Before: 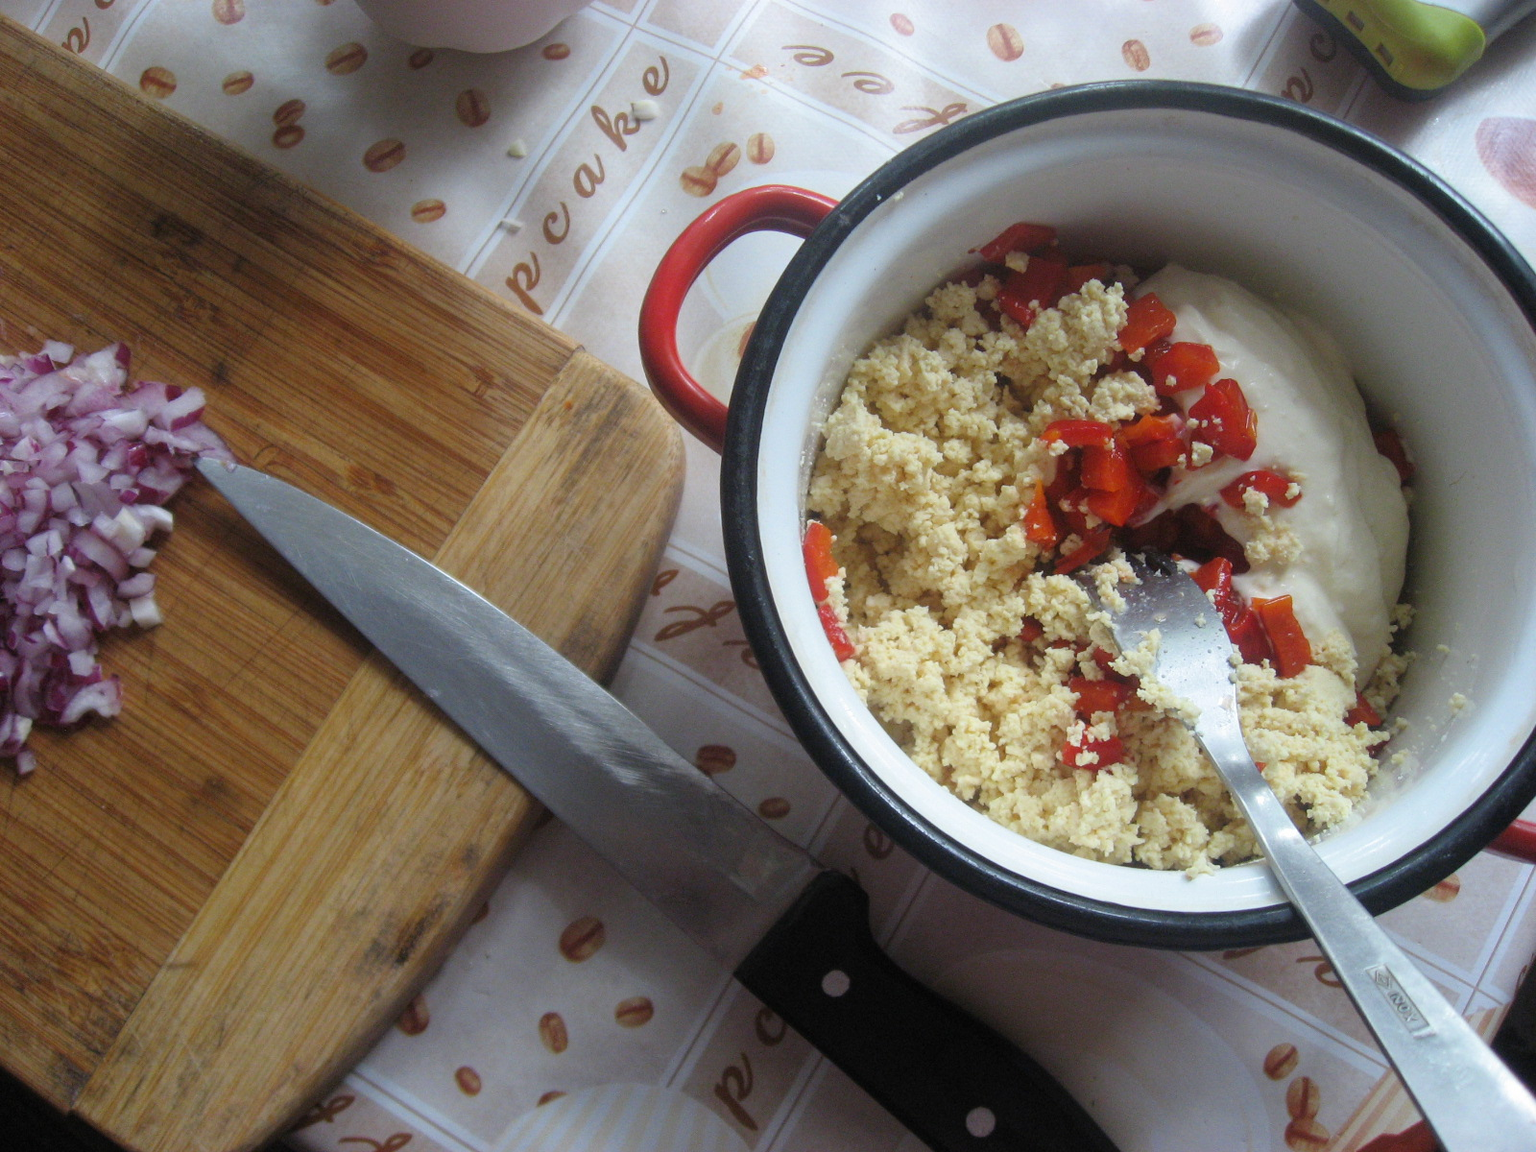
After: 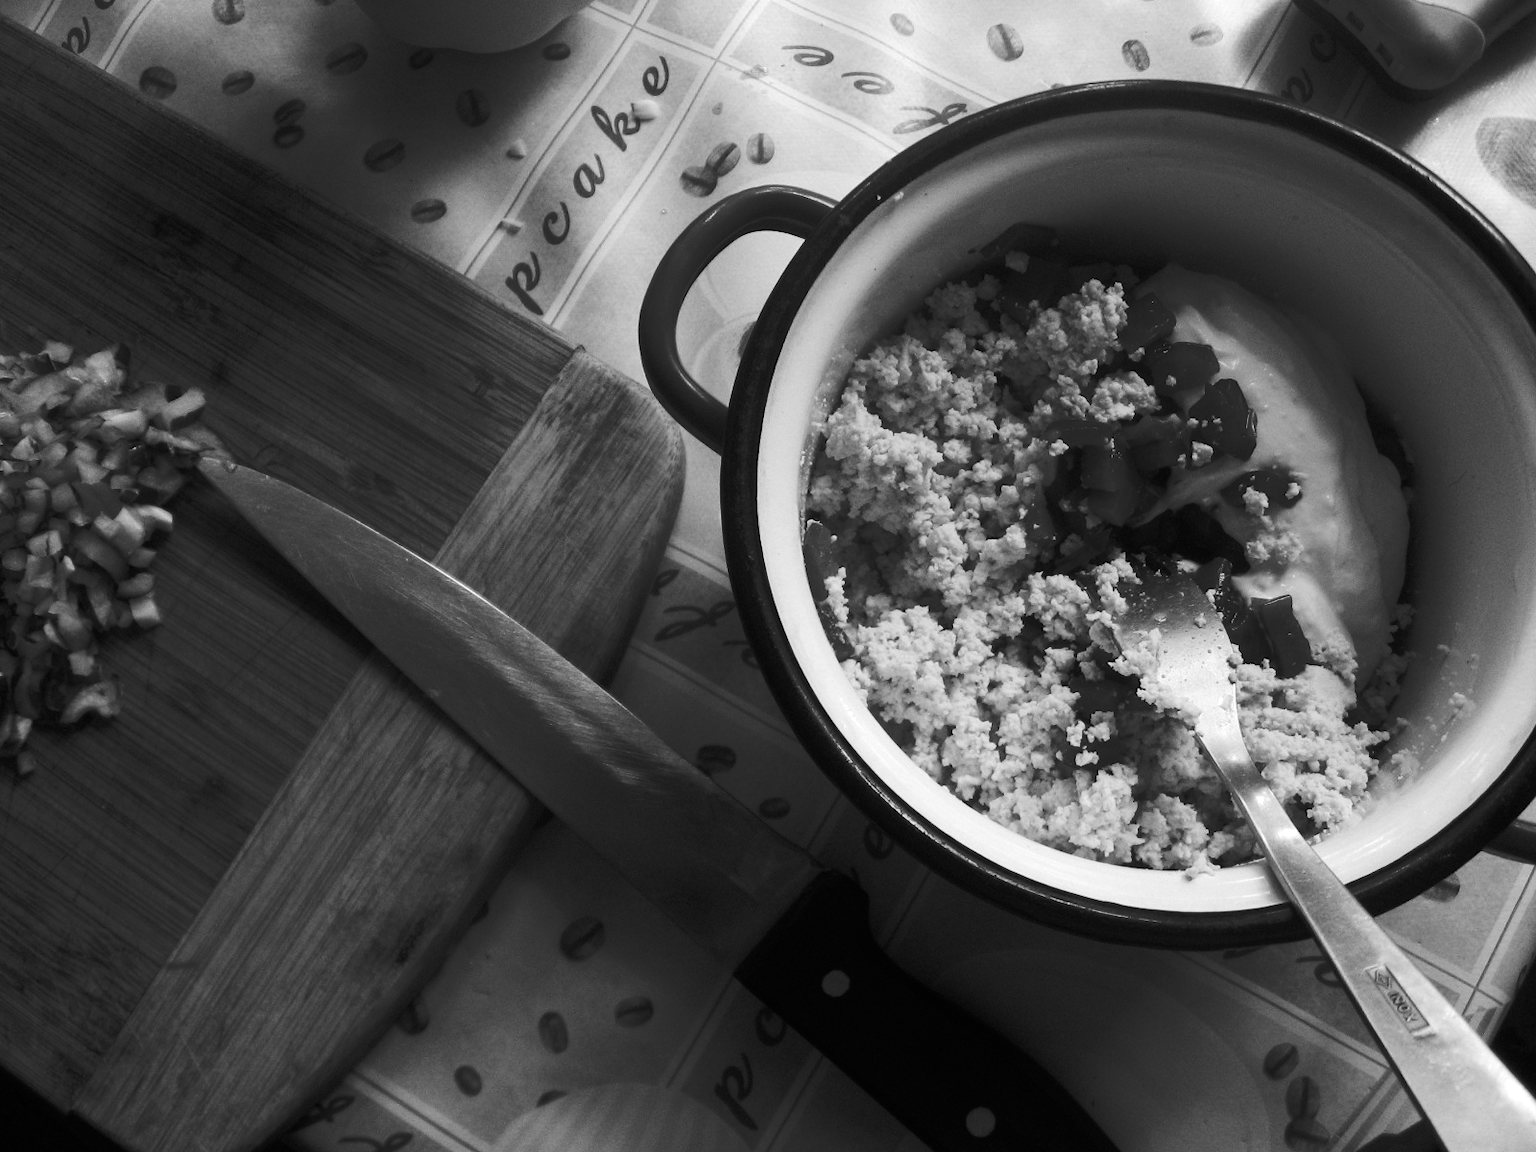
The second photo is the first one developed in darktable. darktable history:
rotate and perspective: automatic cropping off
color balance rgb: linear chroma grading › global chroma 40.15%, perceptual saturation grading › global saturation 60.58%, perceptual saturation grading › highlights 20.44%, perceptual saturation grading › shadows -50.36%, perceptual brilliance grading › highlights 2.19%, perceptual brilliance grading › mid-tones -50.36%, perceptual brilliance grading › shadows -50.36%
monochrome: on, module defaults
